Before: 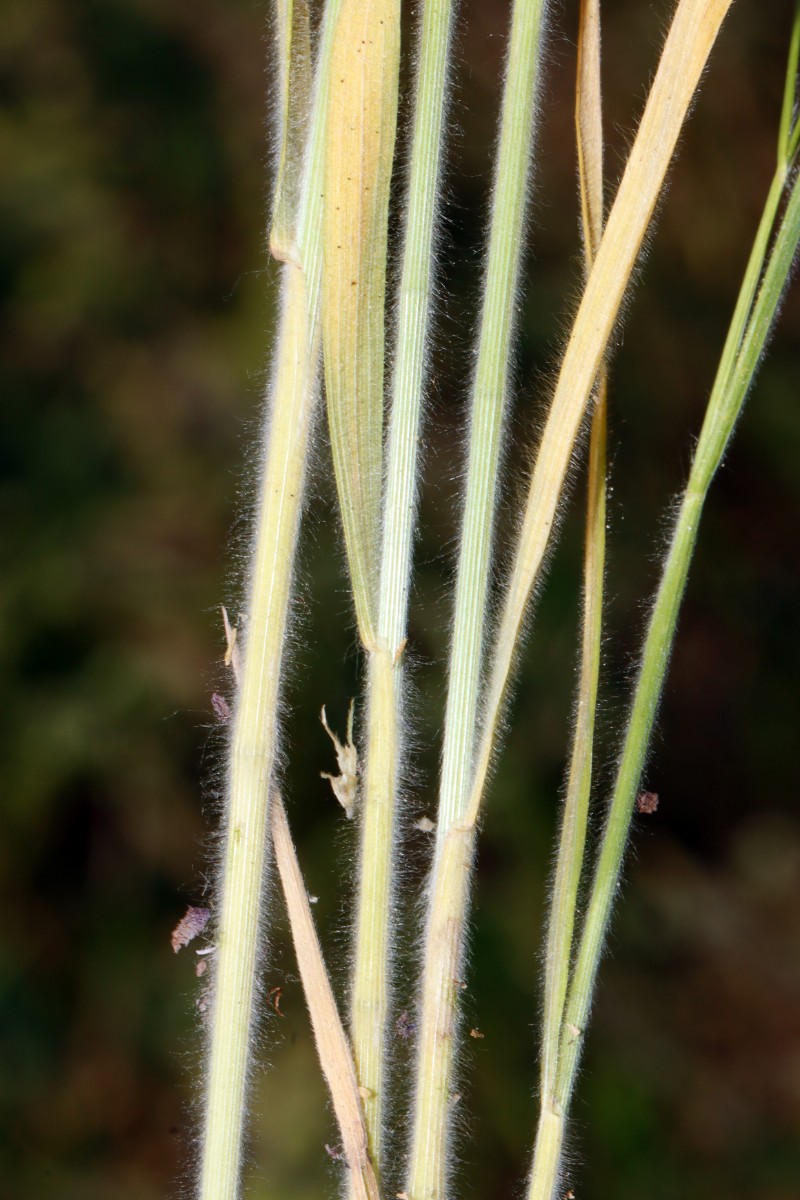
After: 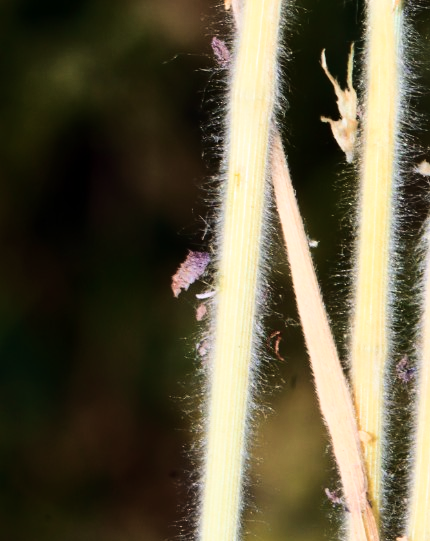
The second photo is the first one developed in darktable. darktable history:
crop and rotate: top 54.707%, right 46.247%, bottom 0.128%
base curve: curves: ch0 [(0, 0) (0.036, 0.025) (0.121, 0.166) (0.206, 0.329) (0.605, 0.79) (1, 1)]
velvia: on, module defaults
color zones: curves: ch1 [(0, 0.469) (0.072, 0.457) (0.243, 0.494) (0.429, 0.5) (0.571, 0.5) (0.714, 0.5) (0.857, 0.5) (1, 0.469)]; ch2 [(0, 0.499) (0.143, 0.467) (0.242, 0.436) (0.429, 0.493) (0.571, 0.5) (0.714, 0.5) (0.857, 0.5) (1, 0.499)]
